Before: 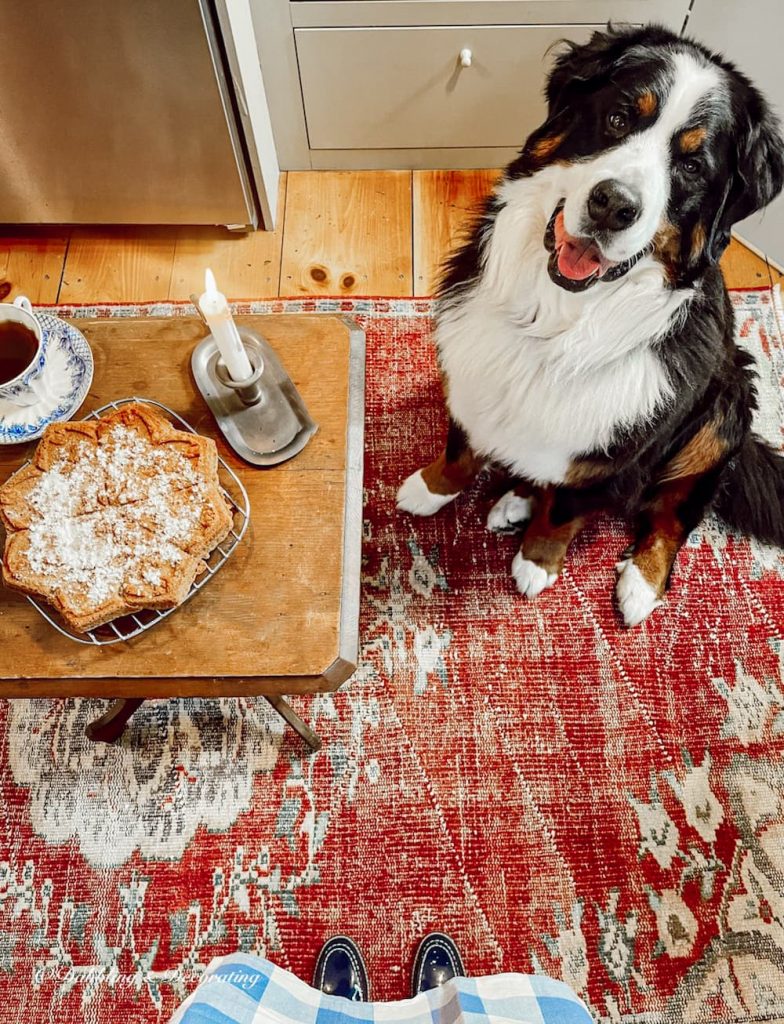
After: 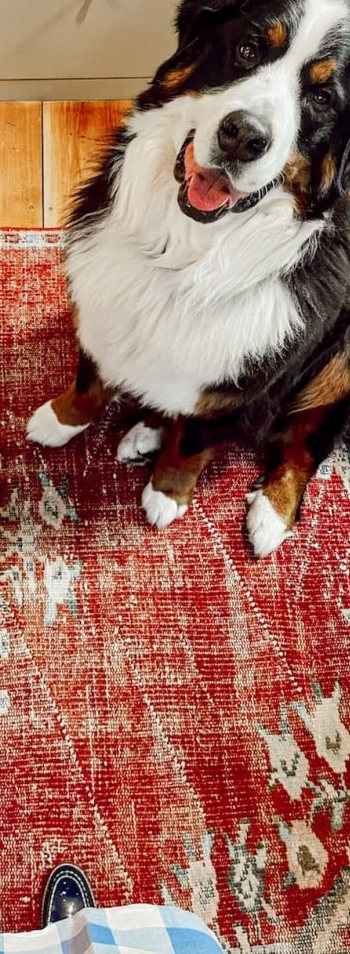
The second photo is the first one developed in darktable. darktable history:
crop: left 47.222%, top 6.773%, right 8.108%
